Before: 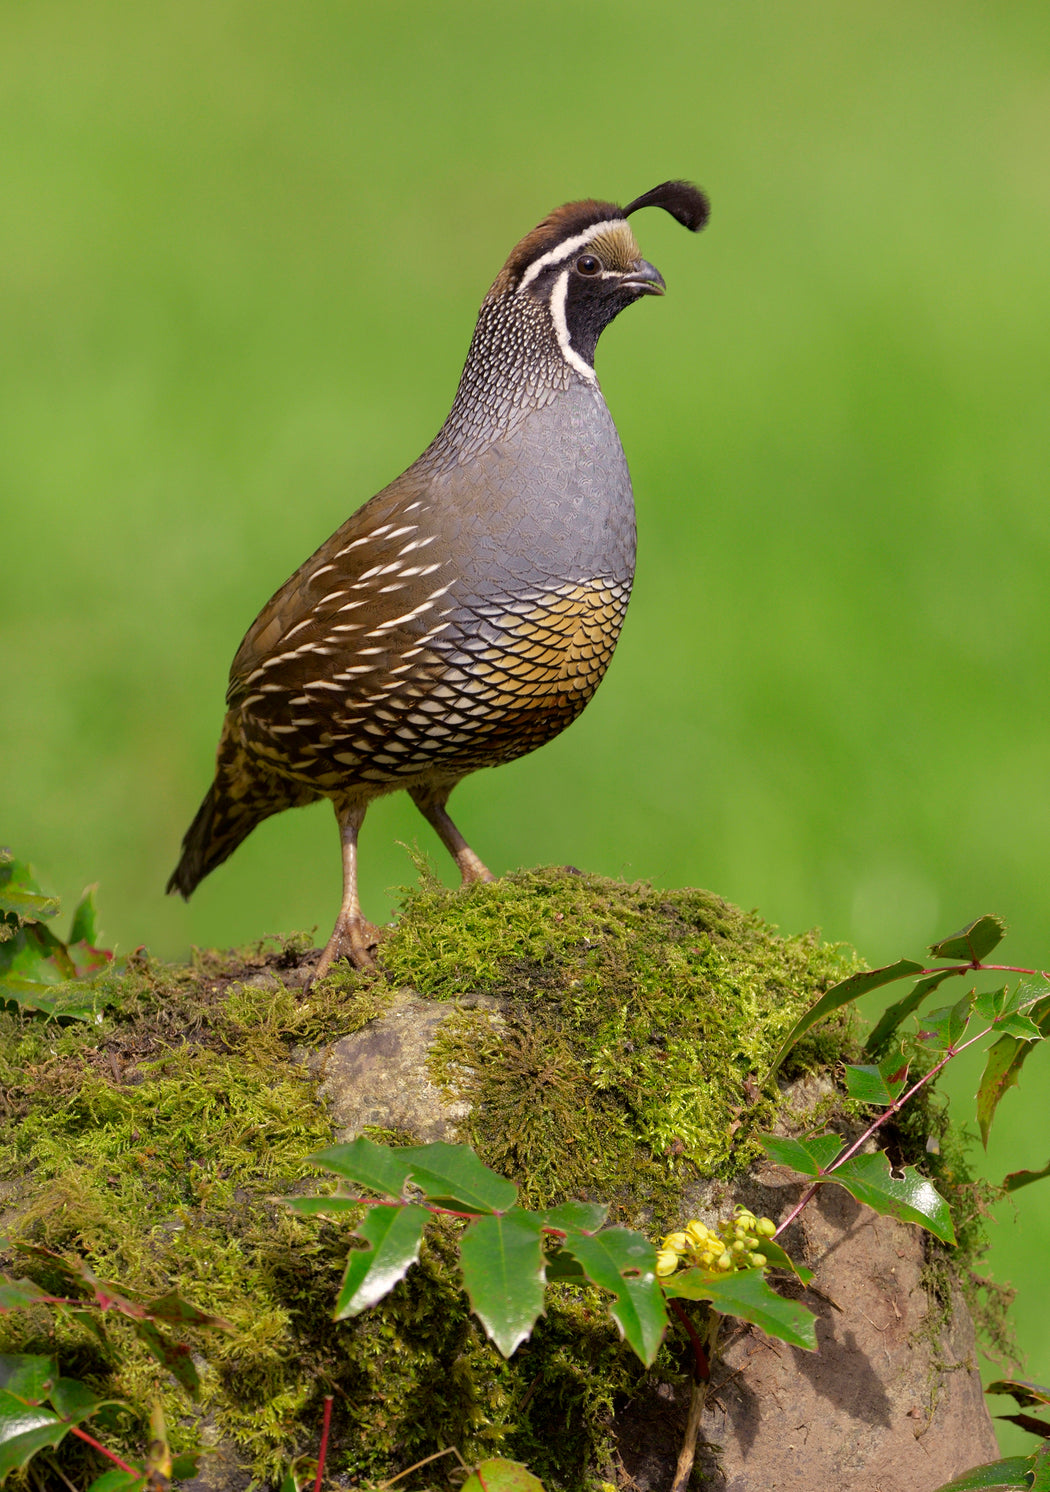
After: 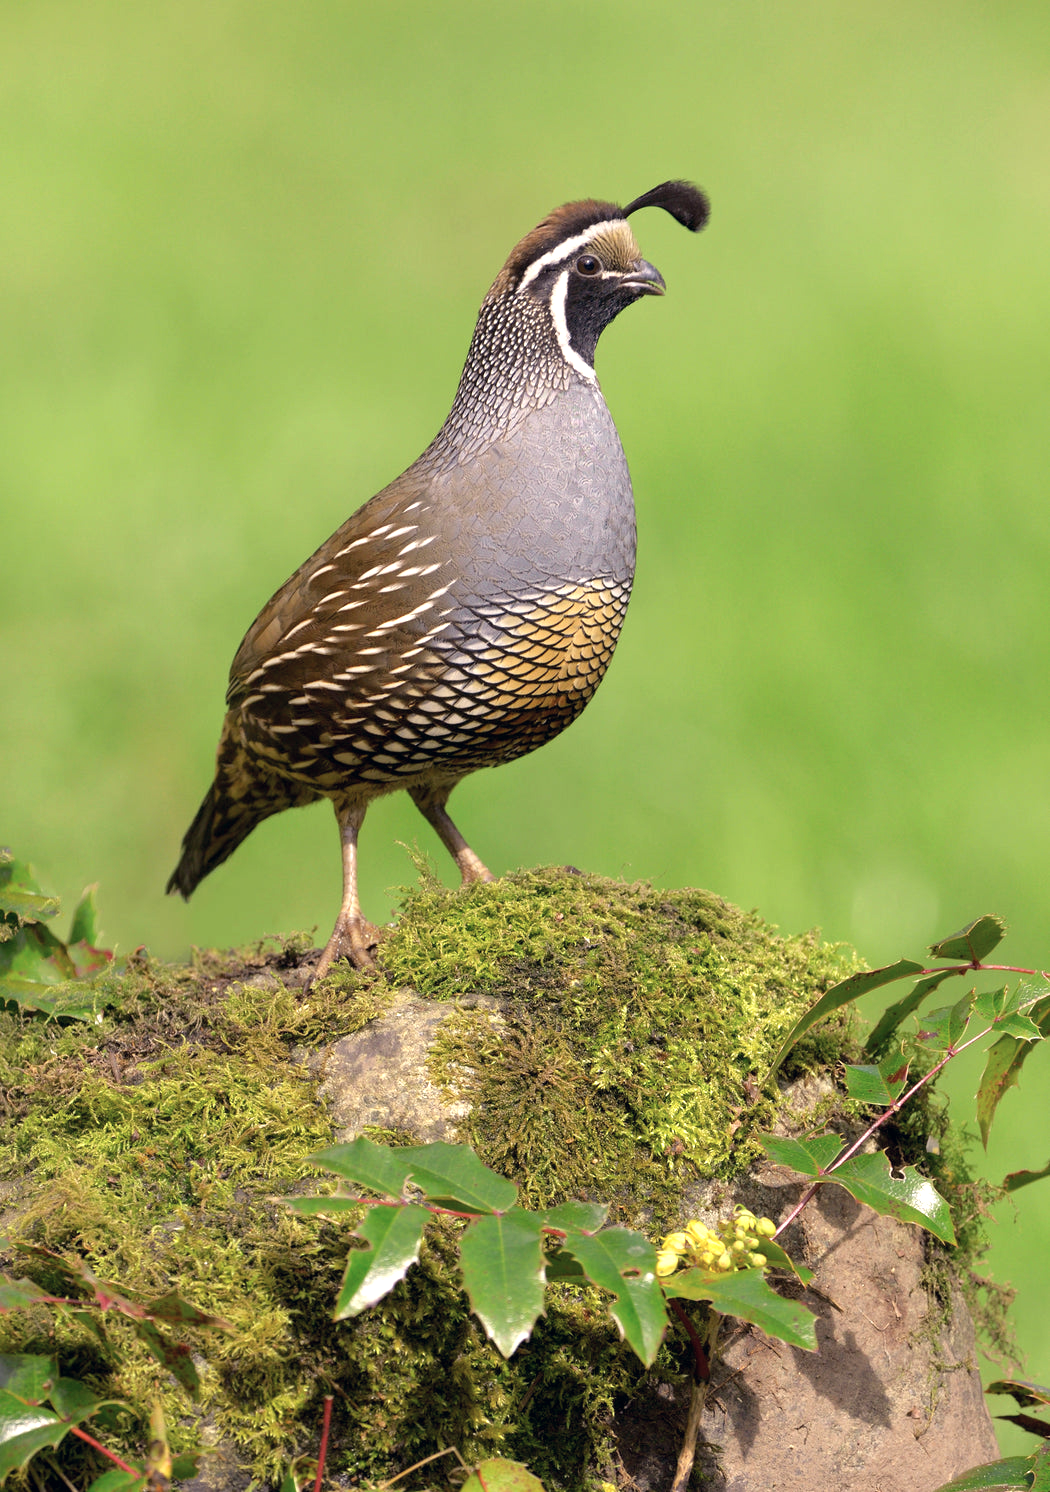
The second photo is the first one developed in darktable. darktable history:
color correction: highlights a* 2.75, highlights b* 5, shadows a* -2.04, shadows b* -4.84, saturation 0.8
exposure: exposure 0.574 EV, compensate highlight preservation false
